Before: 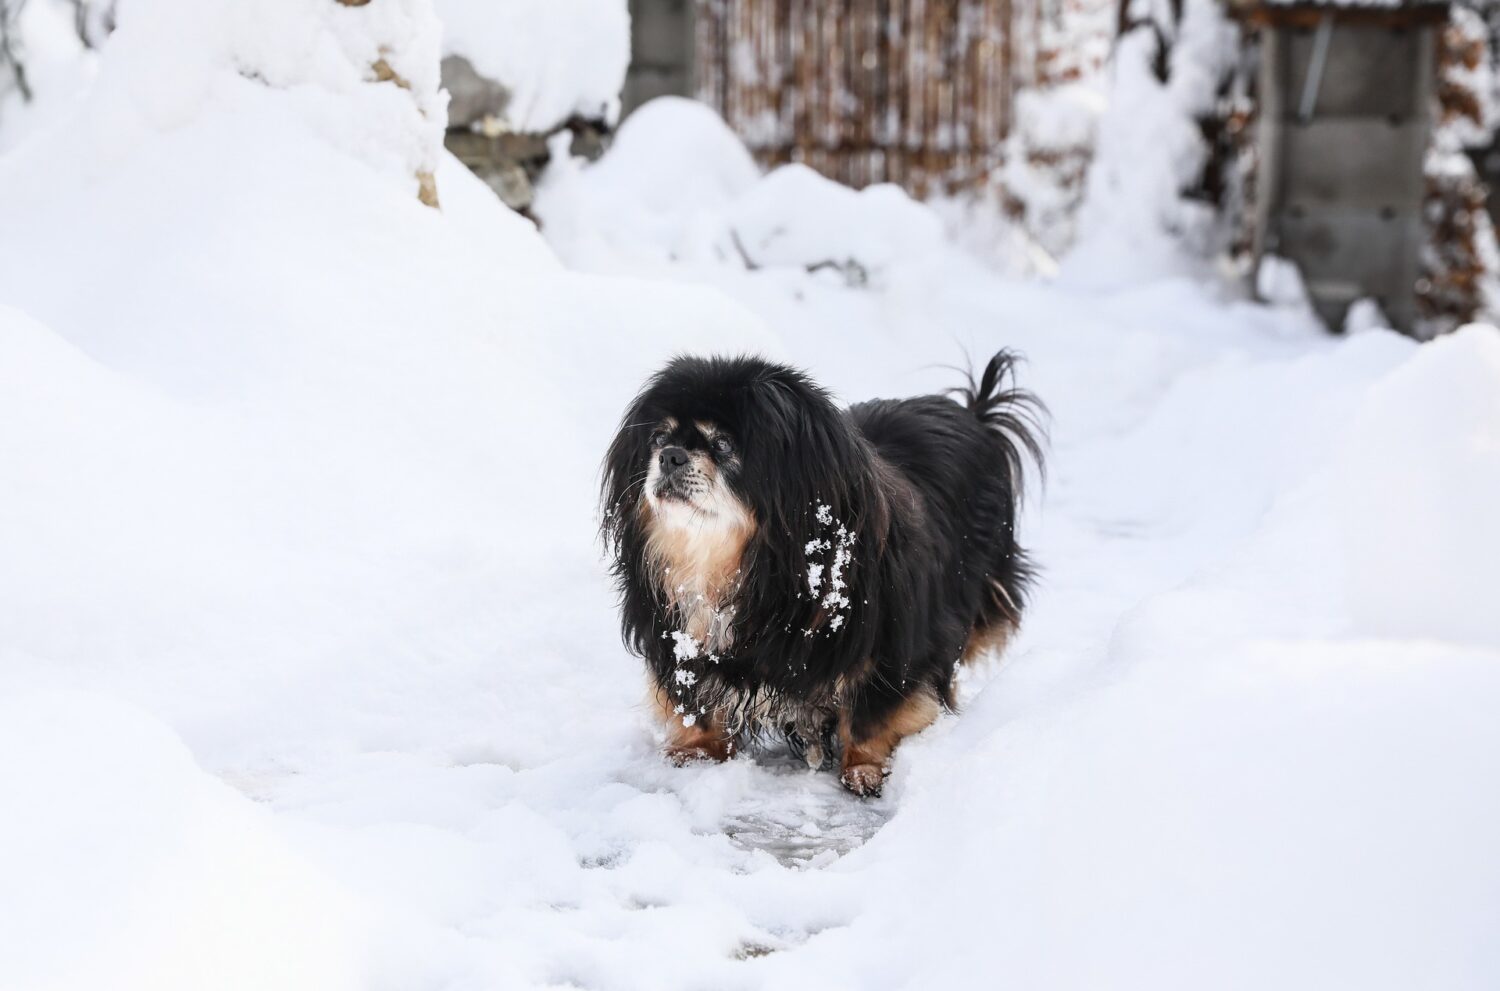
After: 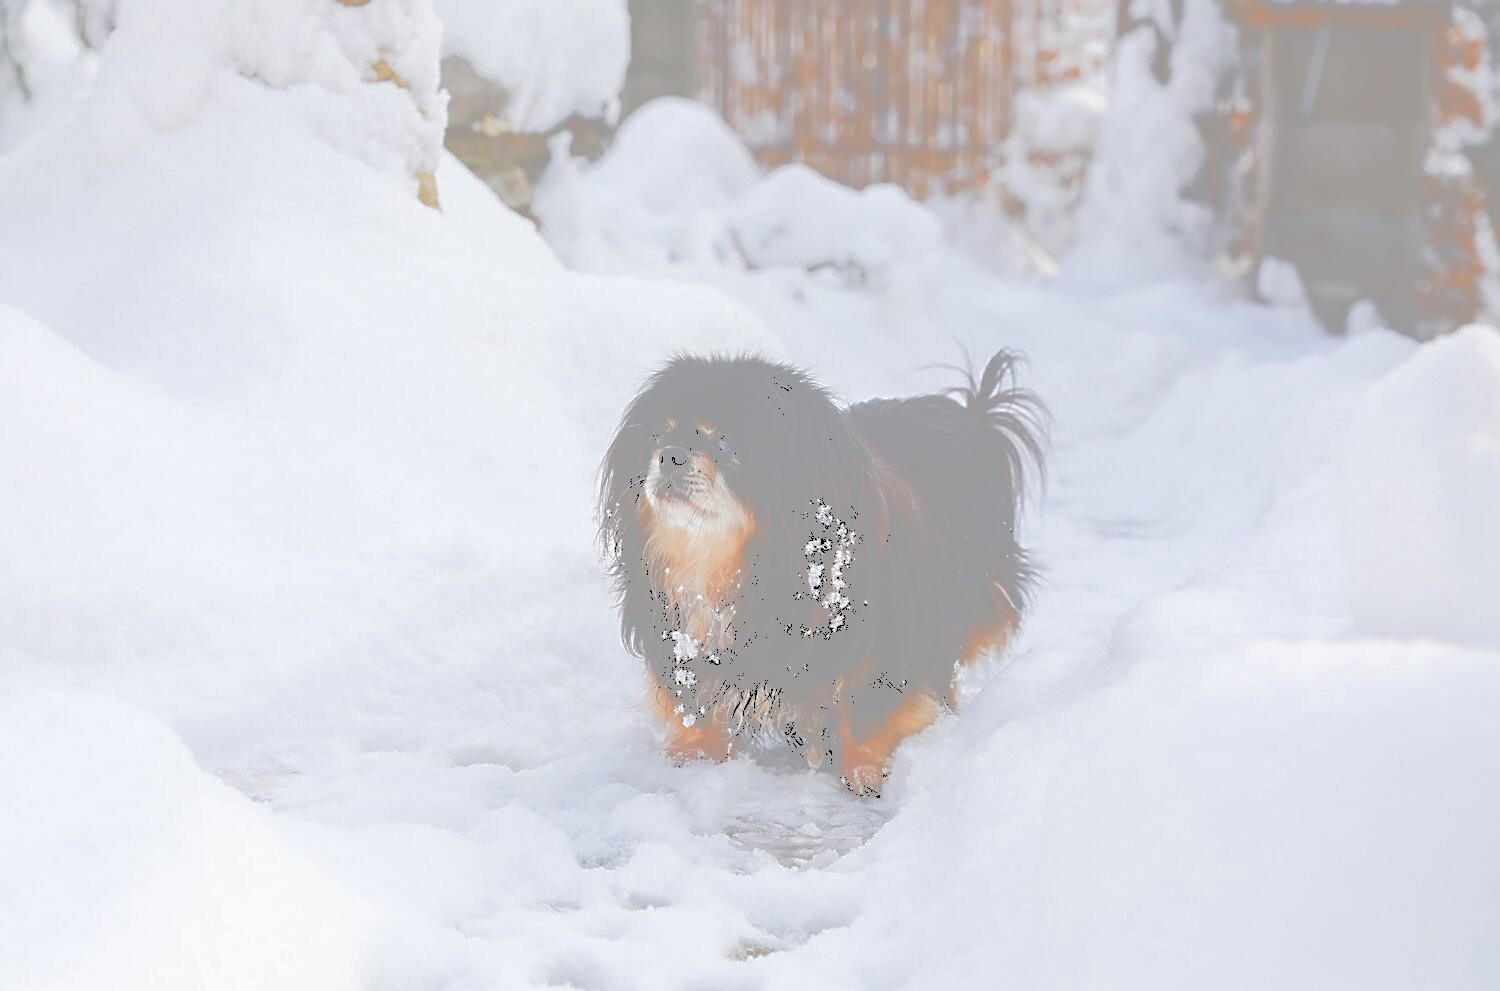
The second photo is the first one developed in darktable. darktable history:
tone curve: curves: ch0 [(0, 0) (0.003, 0.626) (0.011, 0.626) (0.025, 0.63) (0.044, 0.631) (0.069, 0.632) (0.1, 0.636) (0.136, 0.637) (0.177, 0.641) (0.224, 0.642) (0.277, 0.646) (0.335, 0.649) (0.399, 0.661) (0.468, 0.679) (0.543, 0.702) (0.623, 0.732) (0.709, 0.769) (0.801, 0.804) (0.898, 0.847) (1, 1)], color space Lab, independent channels, preserve colors none
sharpen: on, module defaults
